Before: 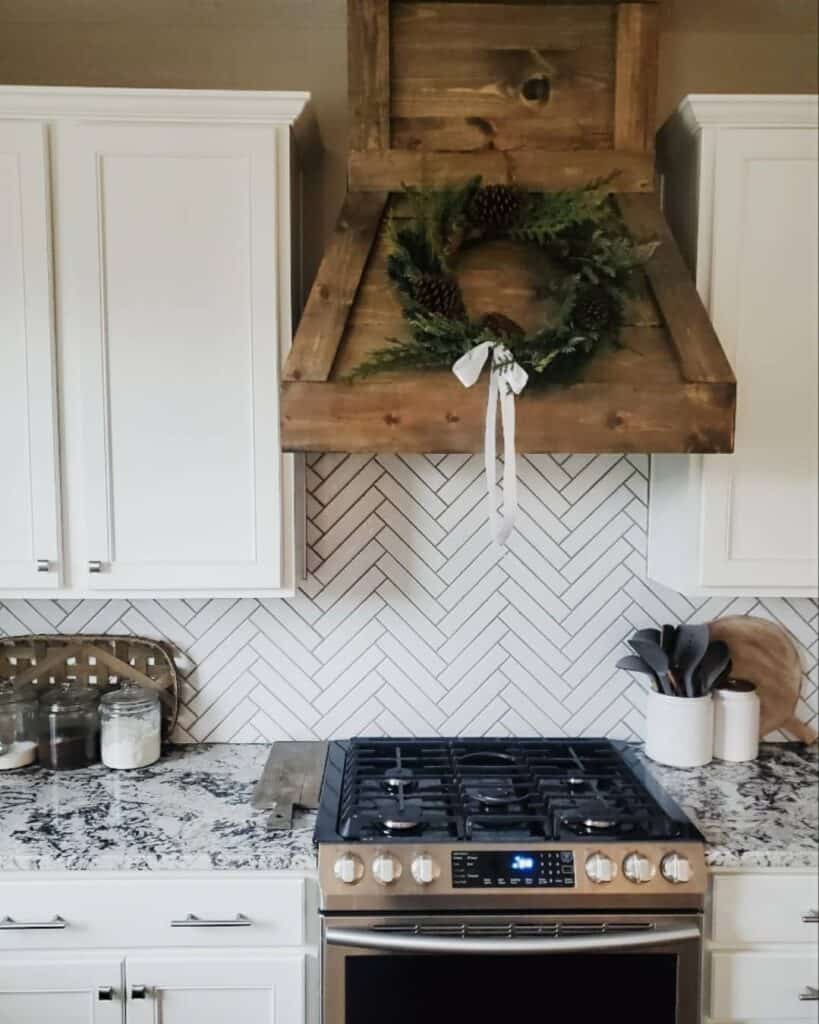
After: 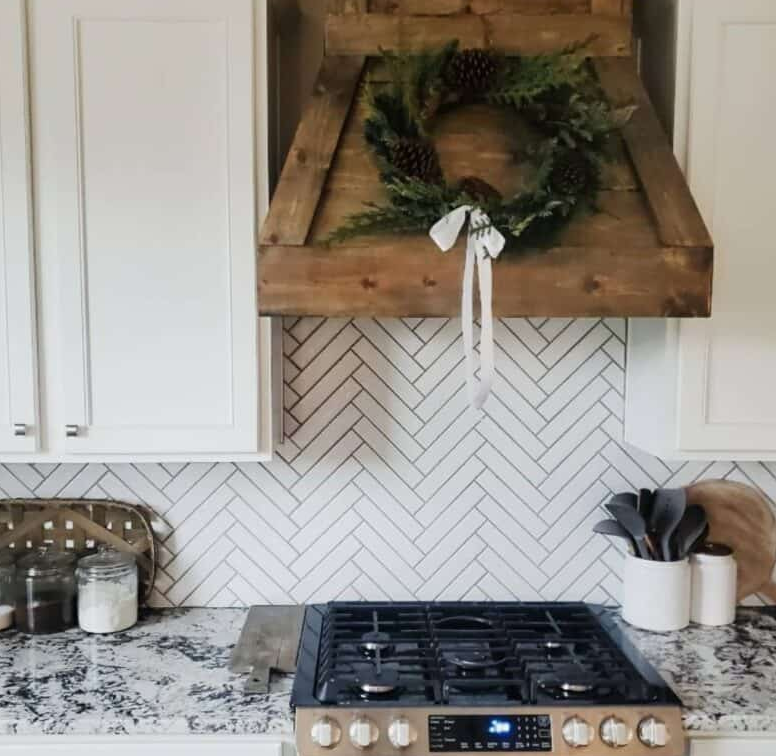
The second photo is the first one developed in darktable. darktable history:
crop and rotate: left 2.929%, top 13.31%, right 2.202%, bottom 12.828%
